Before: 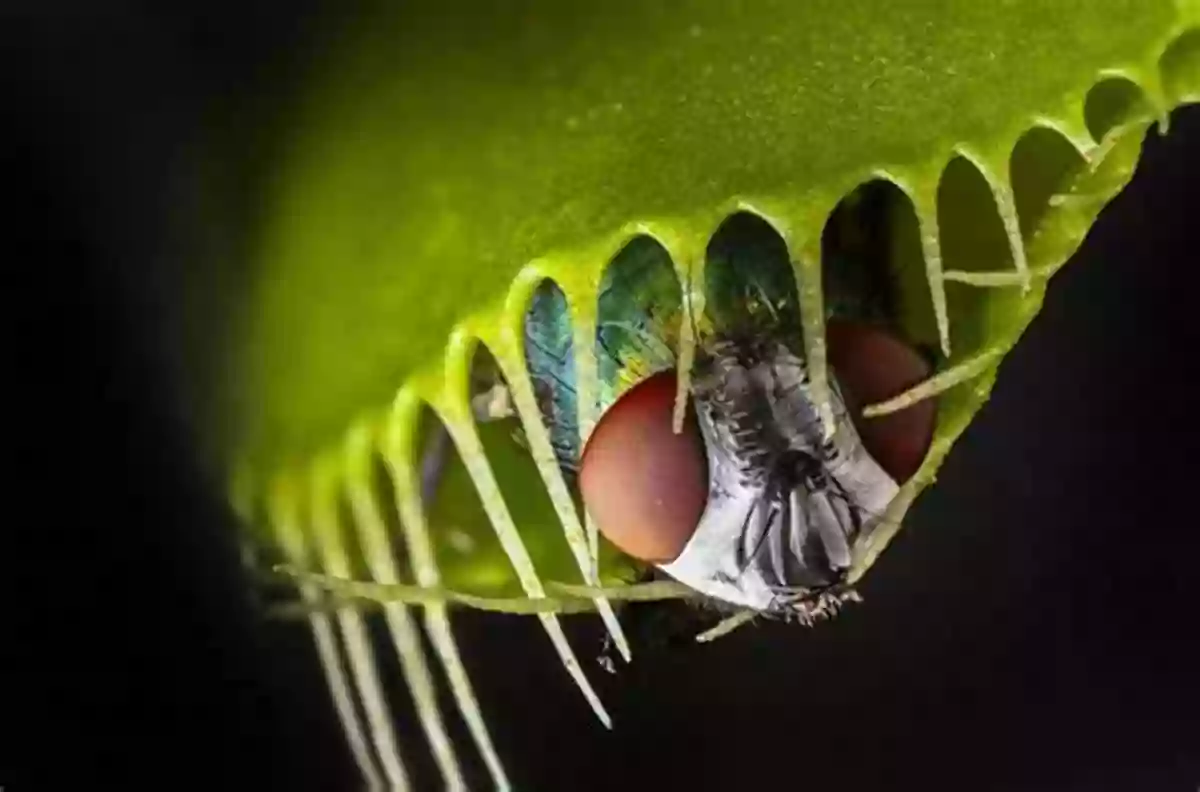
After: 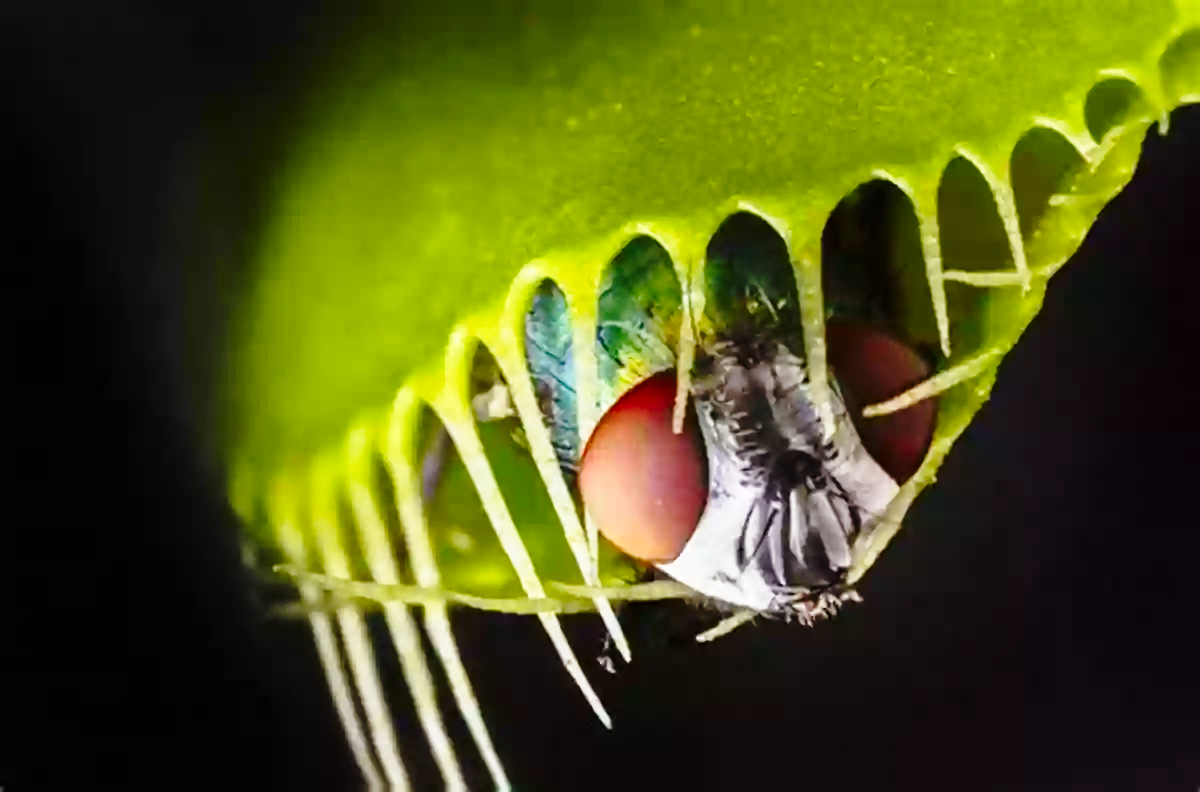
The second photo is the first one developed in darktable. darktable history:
base curve: curves: ch0 [(0, 0) (0.028, 0.03) (0.121, 0.232) (0.46, 0.748) (0.859, 0.968) (1, 1)], preserve colors none
contrast brightness saturation: saturation 0.1
